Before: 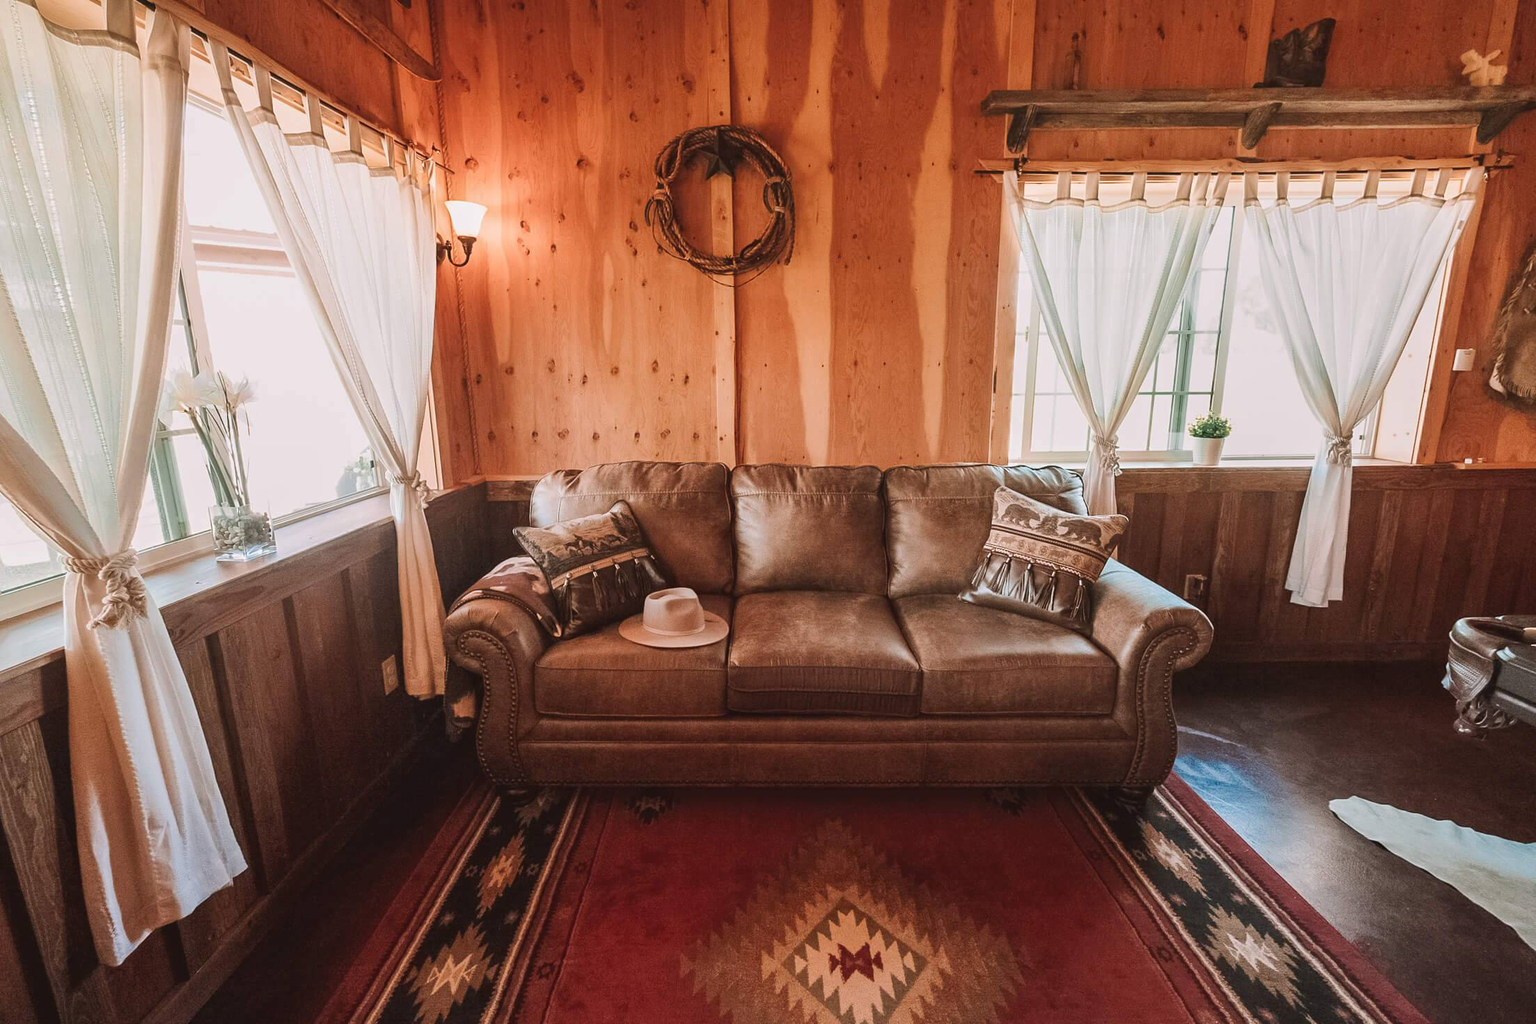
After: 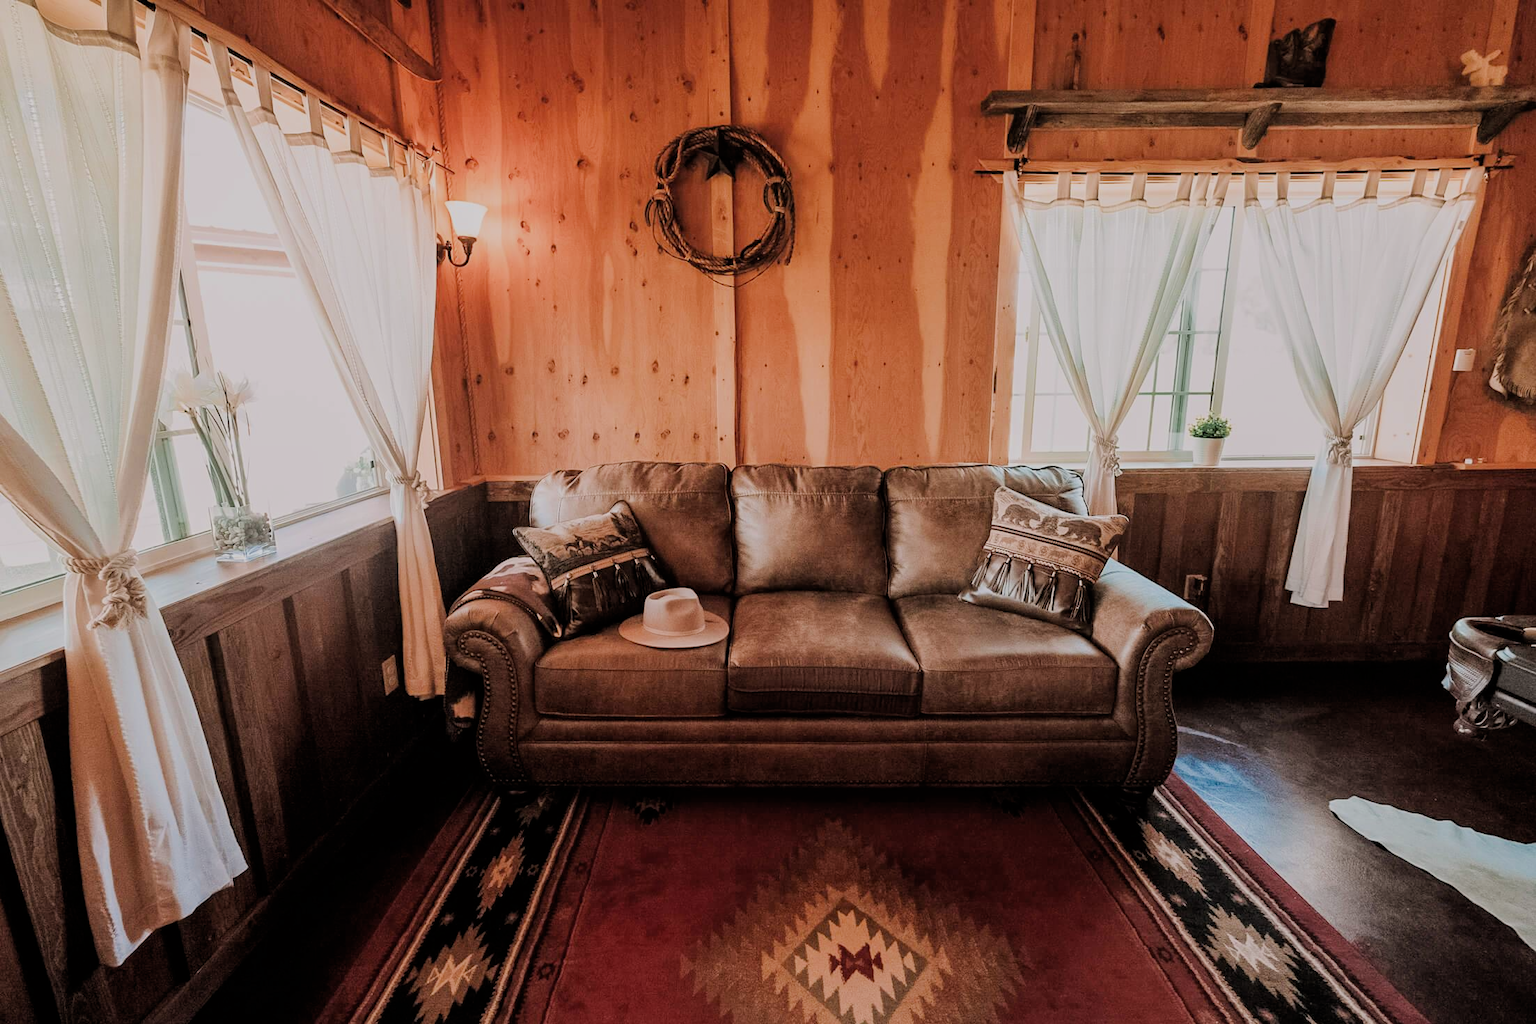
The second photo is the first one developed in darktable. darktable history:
filmic rgb: black relative exposure -4.27 EV, white relative exposure 4.56 EV, hardness 2.38, contrast 1.051
